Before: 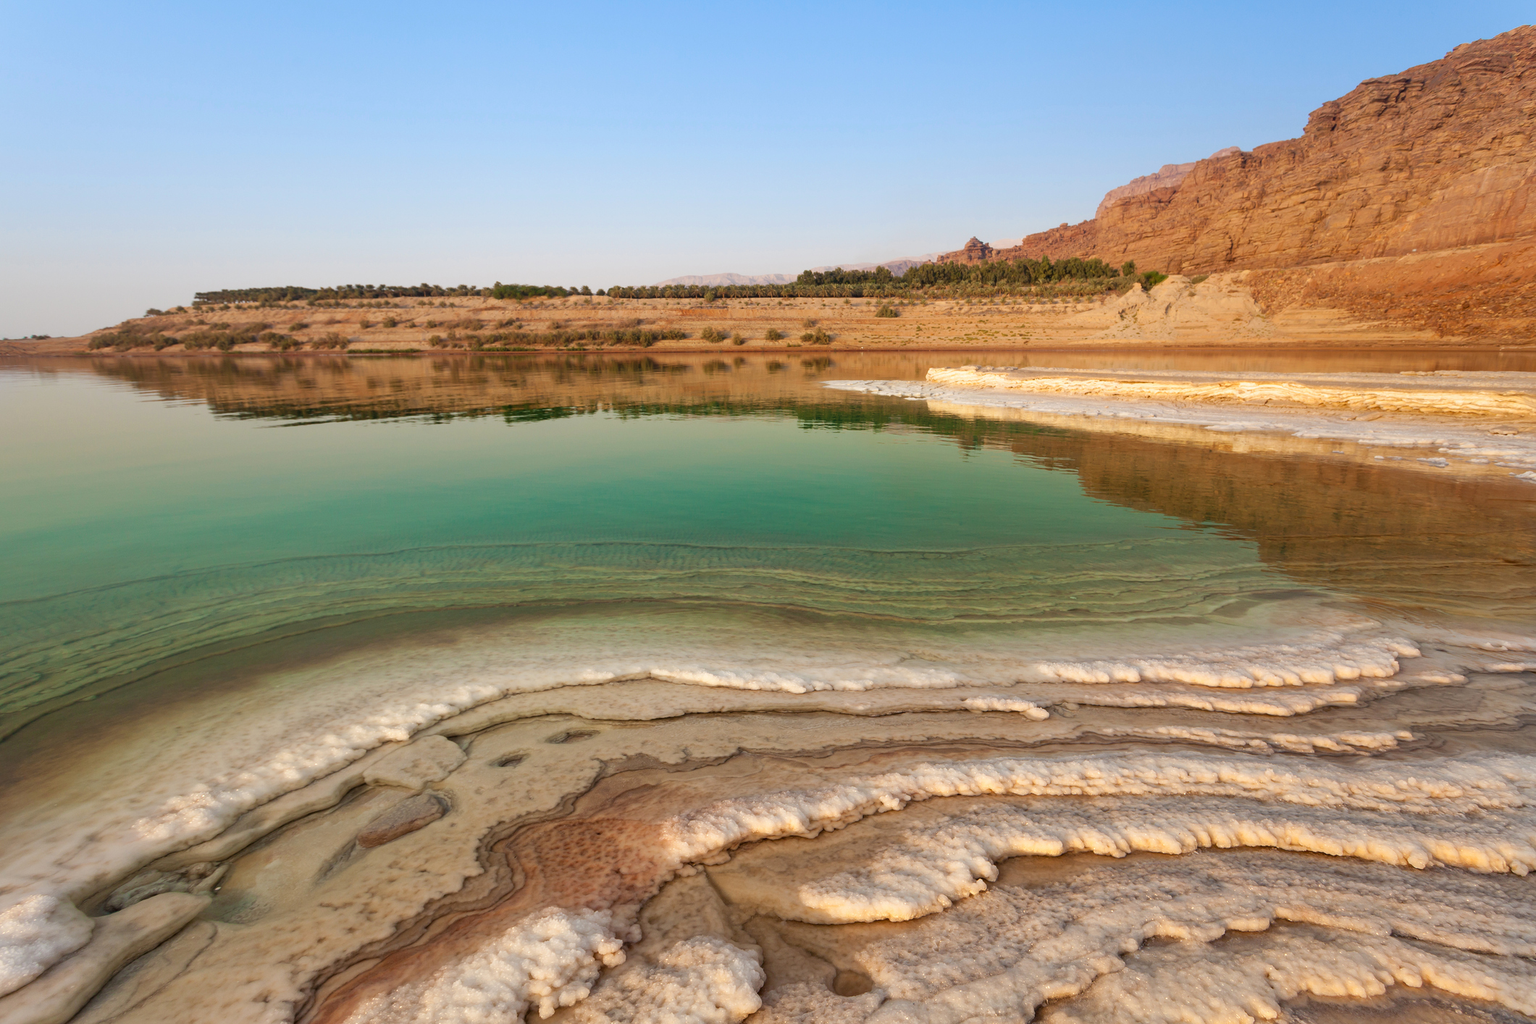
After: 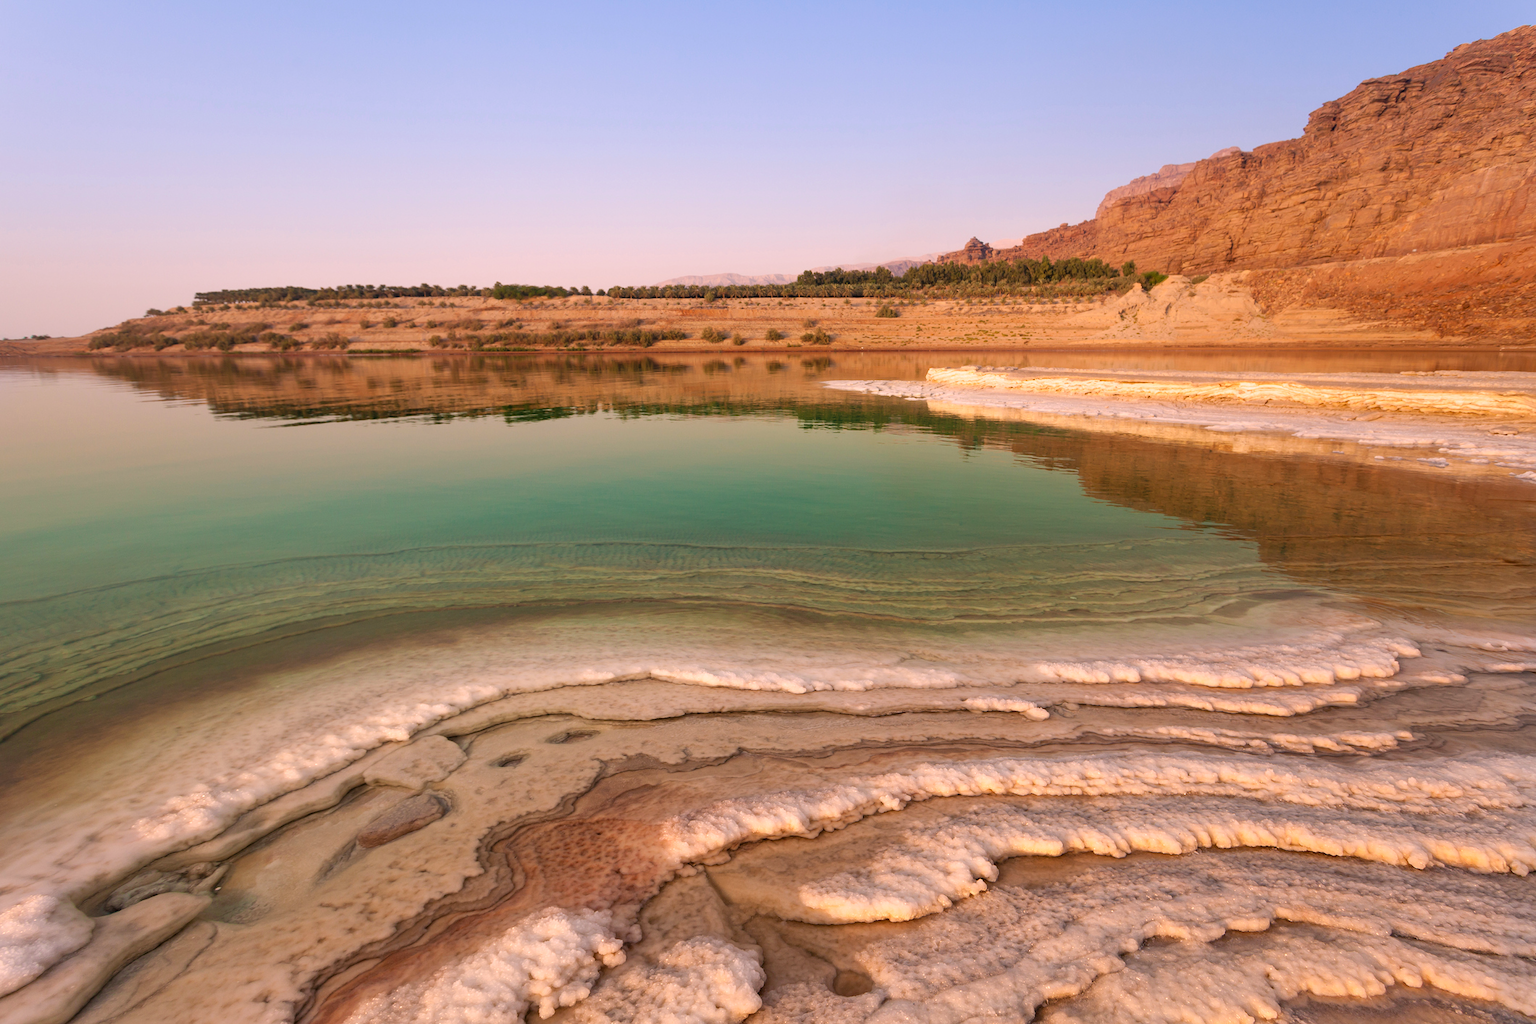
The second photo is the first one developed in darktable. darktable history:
tone equalizer: on, module defaults
color correction: highlights a* 14.52, highlights b* 4.84
